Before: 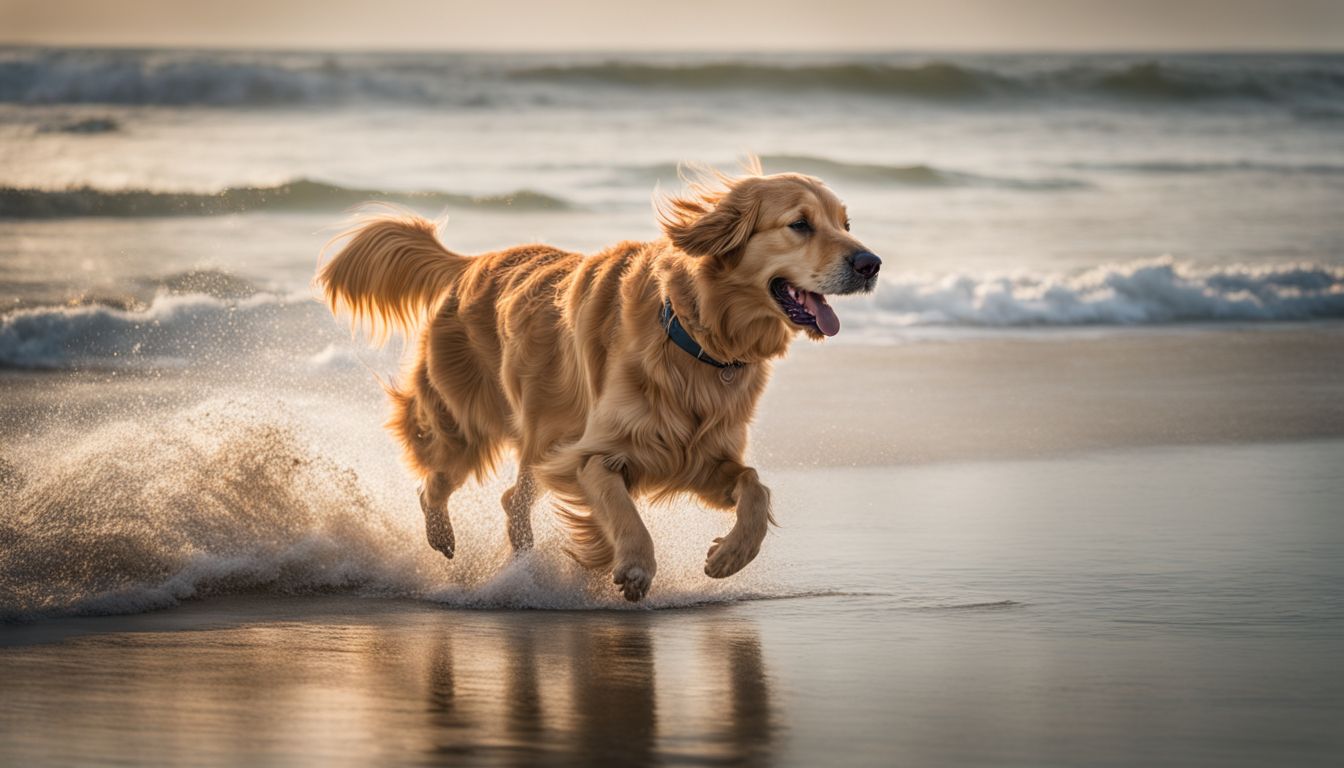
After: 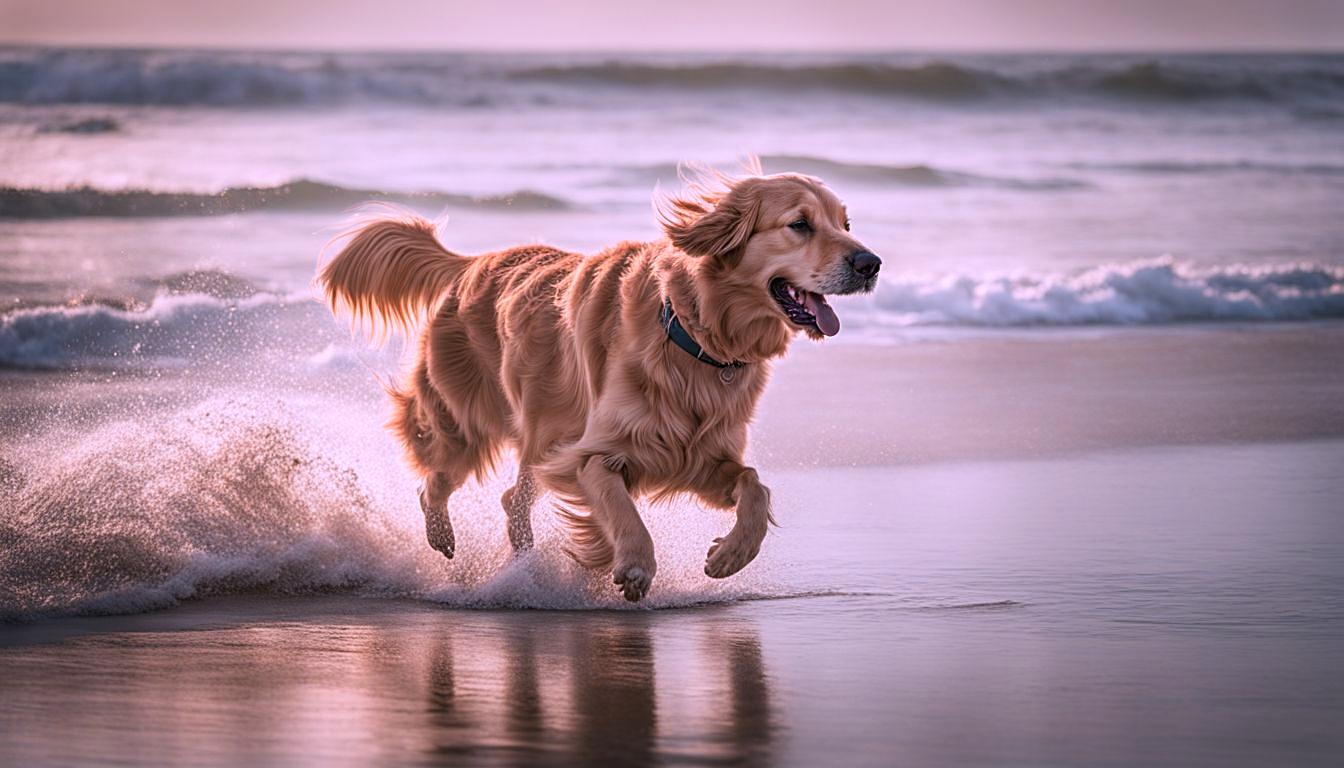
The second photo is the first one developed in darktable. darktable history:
sharpen: on, module defaults
color correction: highlights a* 15.1, highlights b* -25.58
